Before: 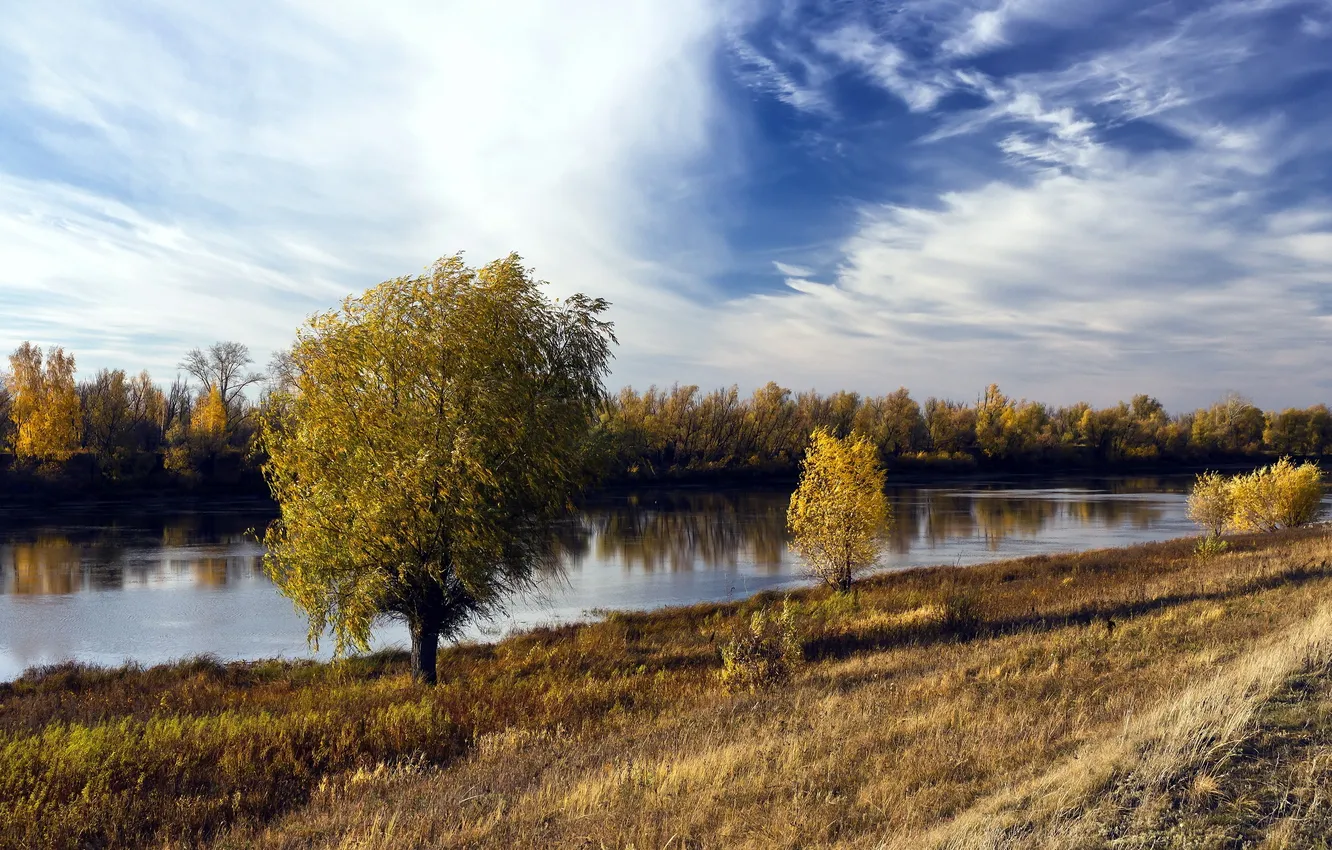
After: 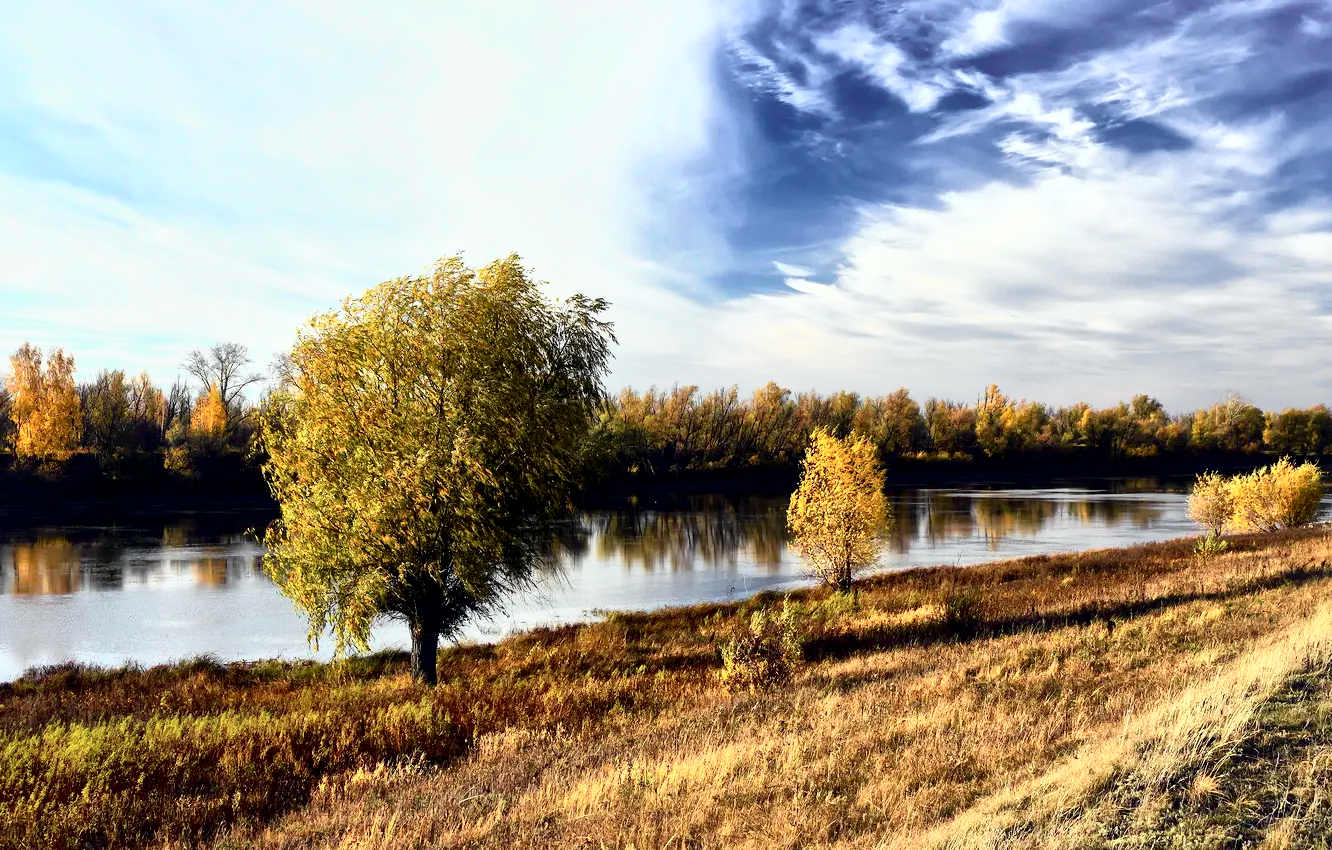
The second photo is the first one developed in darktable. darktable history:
local contrast: mode bilateral grid, contrast 19, coarseness 51, detail 161%, midtone range 0.2
tone curve: curves: ch0 [(0, 0) (0.131, 0.094) (0.326, 0.386) (0.481, 0.623) (0.593, 0.764) (0.812, 0.933) (1, 0.974)]; ch1 [(0, 0) (0.366, 0.367) (0.475, 0.453) (0.494, 0.493) (0.504, 0.497) (0.553, 0.584) (1, 1)]; ch2 [(0, 0) (0.333, 0.346) (0.375, 0.375) (0.424, 0.43) (0.476, 0.492) (0.502, 0.503) (0.533, 0.556) (0.566, 0.599) (0.614, 0.653) (1, 1)], color space Lab, independent channels, preserve colors none
